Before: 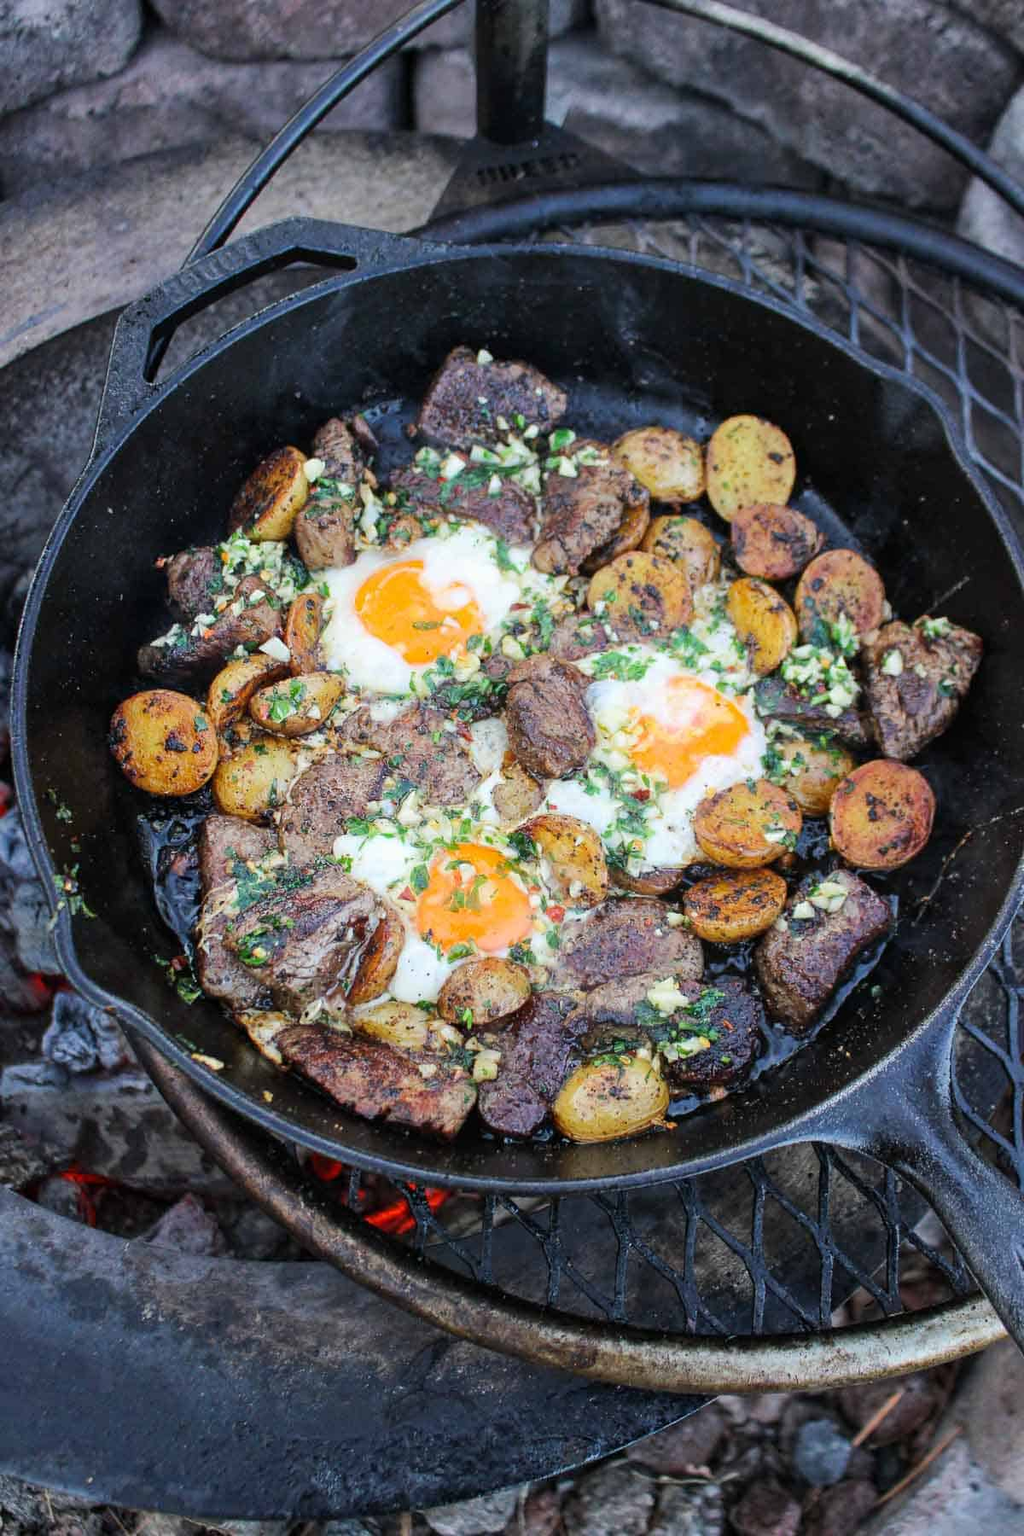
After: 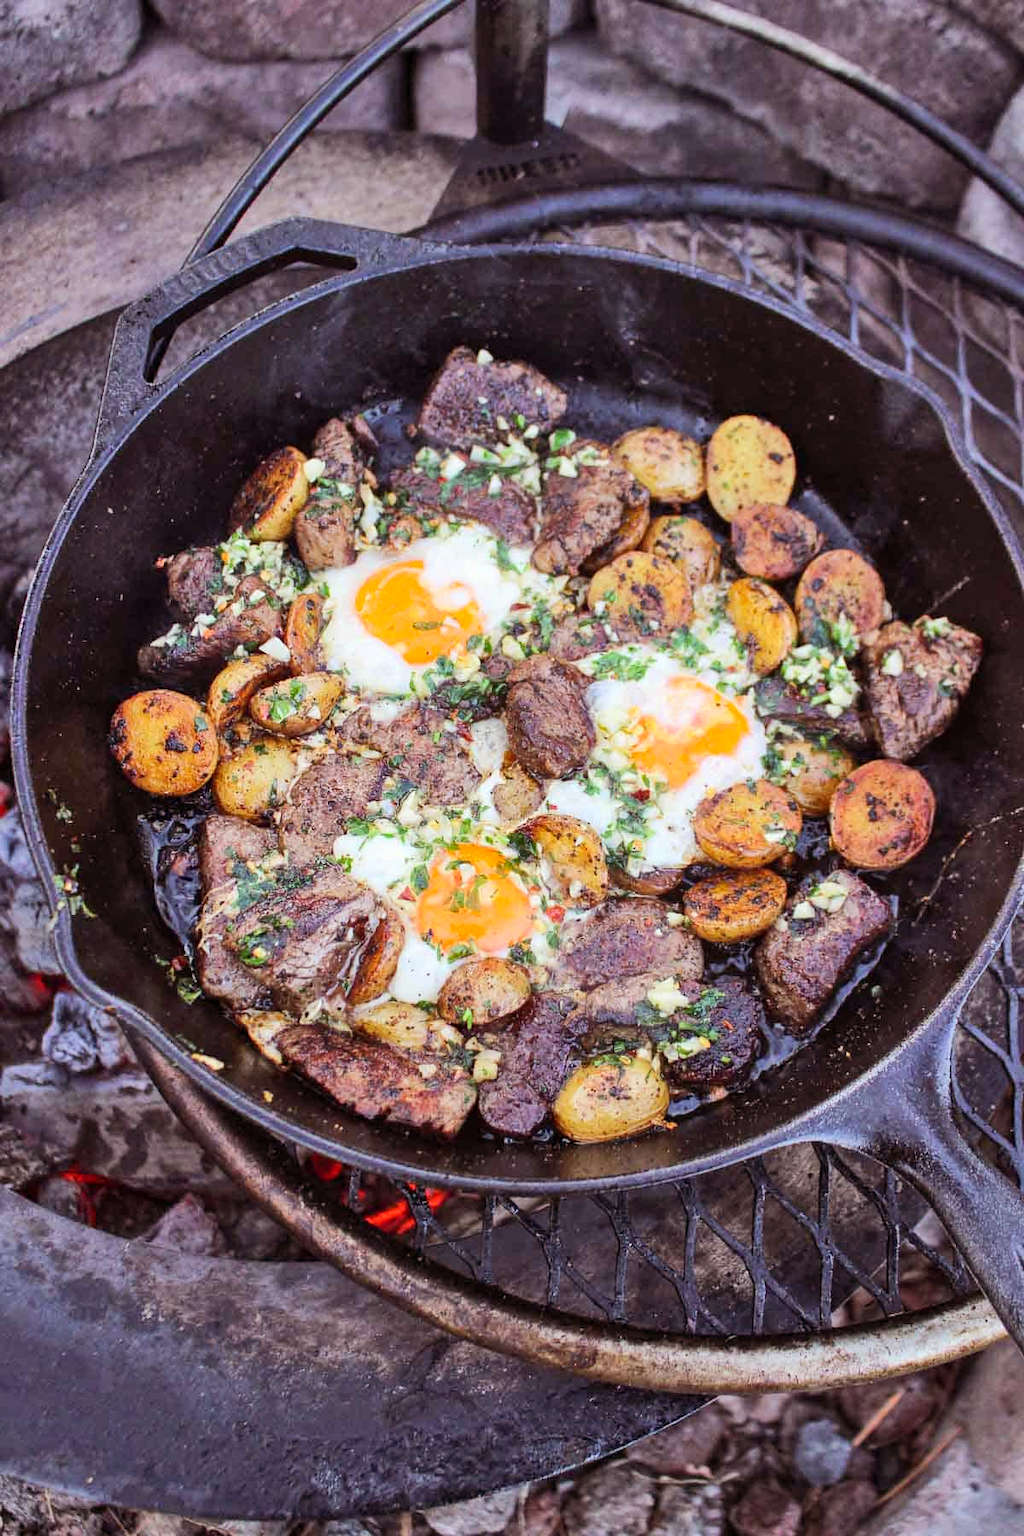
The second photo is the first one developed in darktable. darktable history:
rgb levels: mode RGB, independent channels, levels [[0, 0.474, 1], [0, 0.5, 1], [0, 0.5, 1]]
shadows and highlights: soften with gaussian
tone curve: curves: ch0 [(0, 0) (0.251, 0.254) (0.689, 0.733) (1, 1)]
tone equalizer: on, module defaults
